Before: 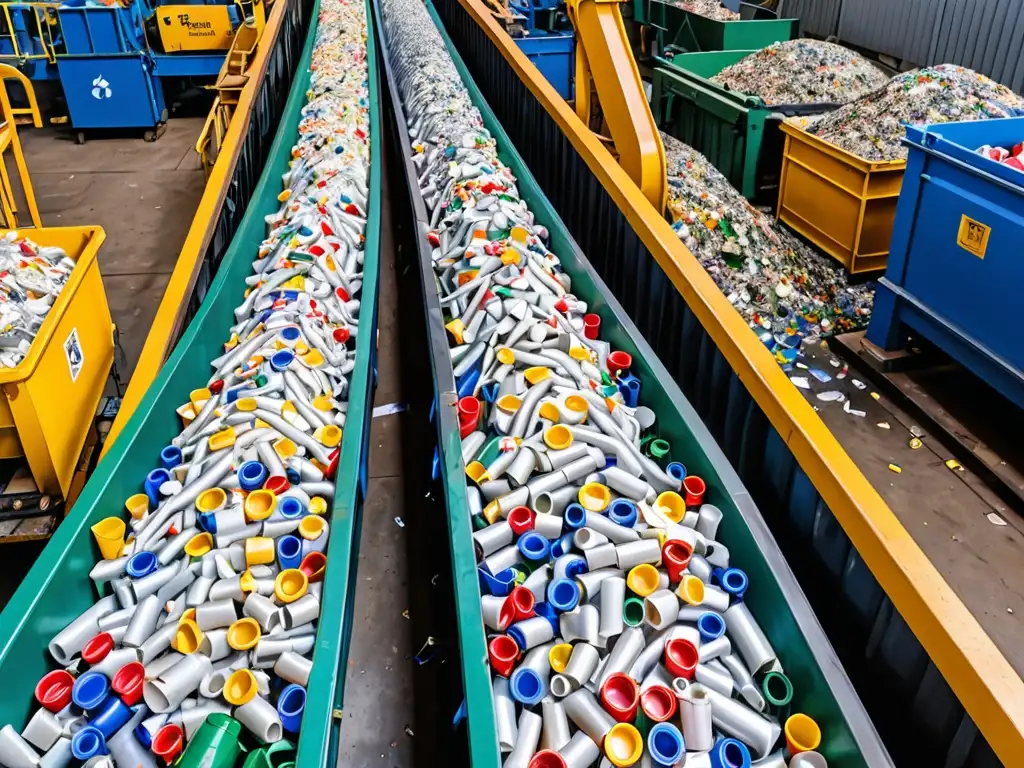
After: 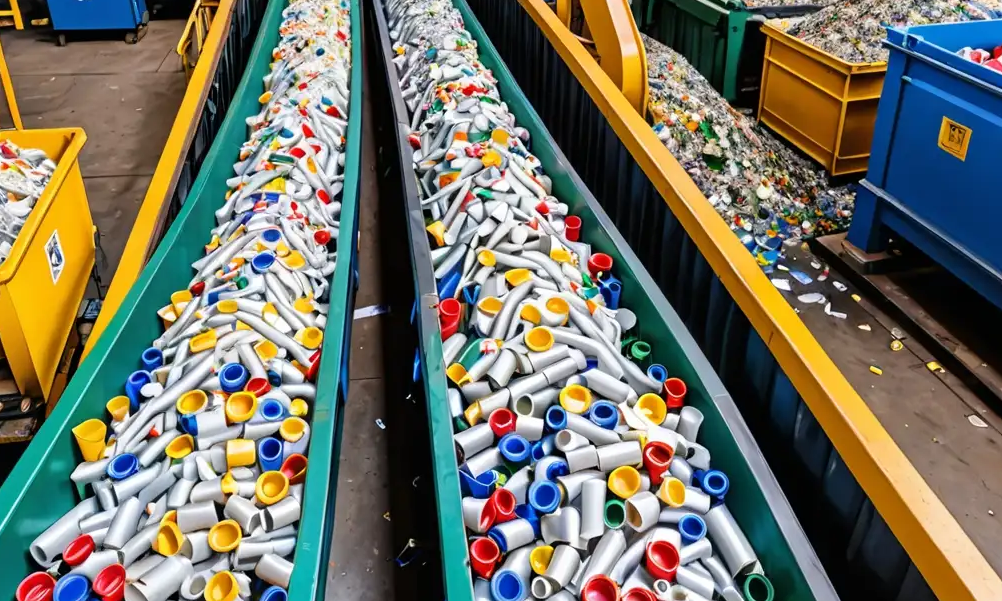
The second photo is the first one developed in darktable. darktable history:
crop and rotate: left 1.905%, top 12.834%, right 0.23%, bottom 8.875%
